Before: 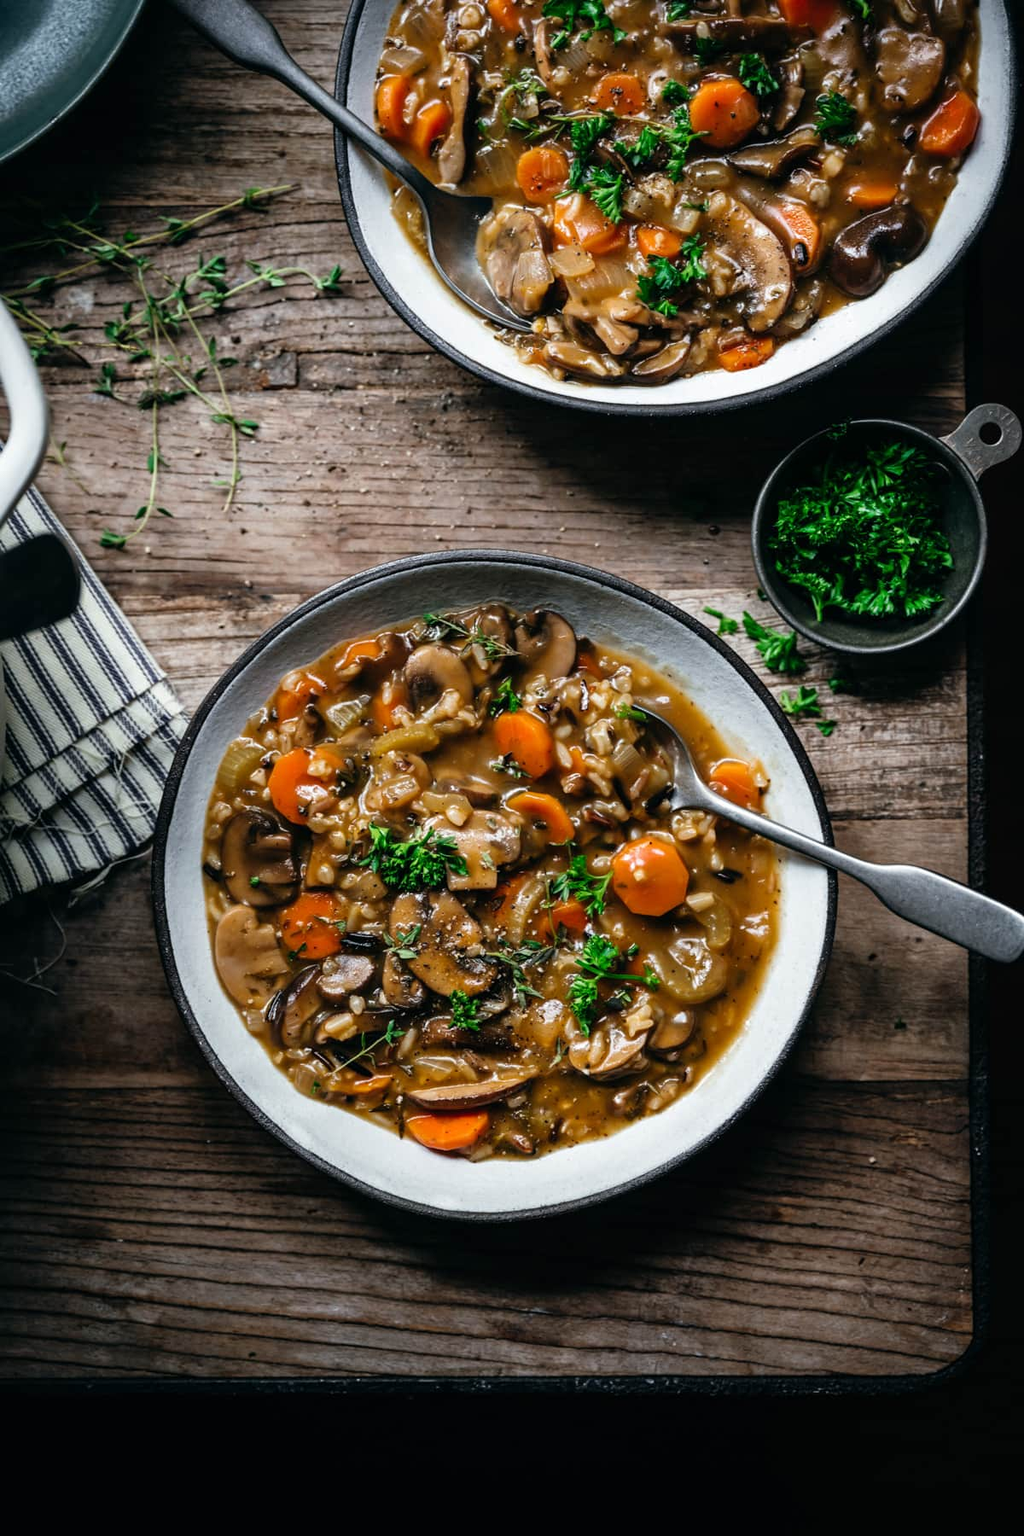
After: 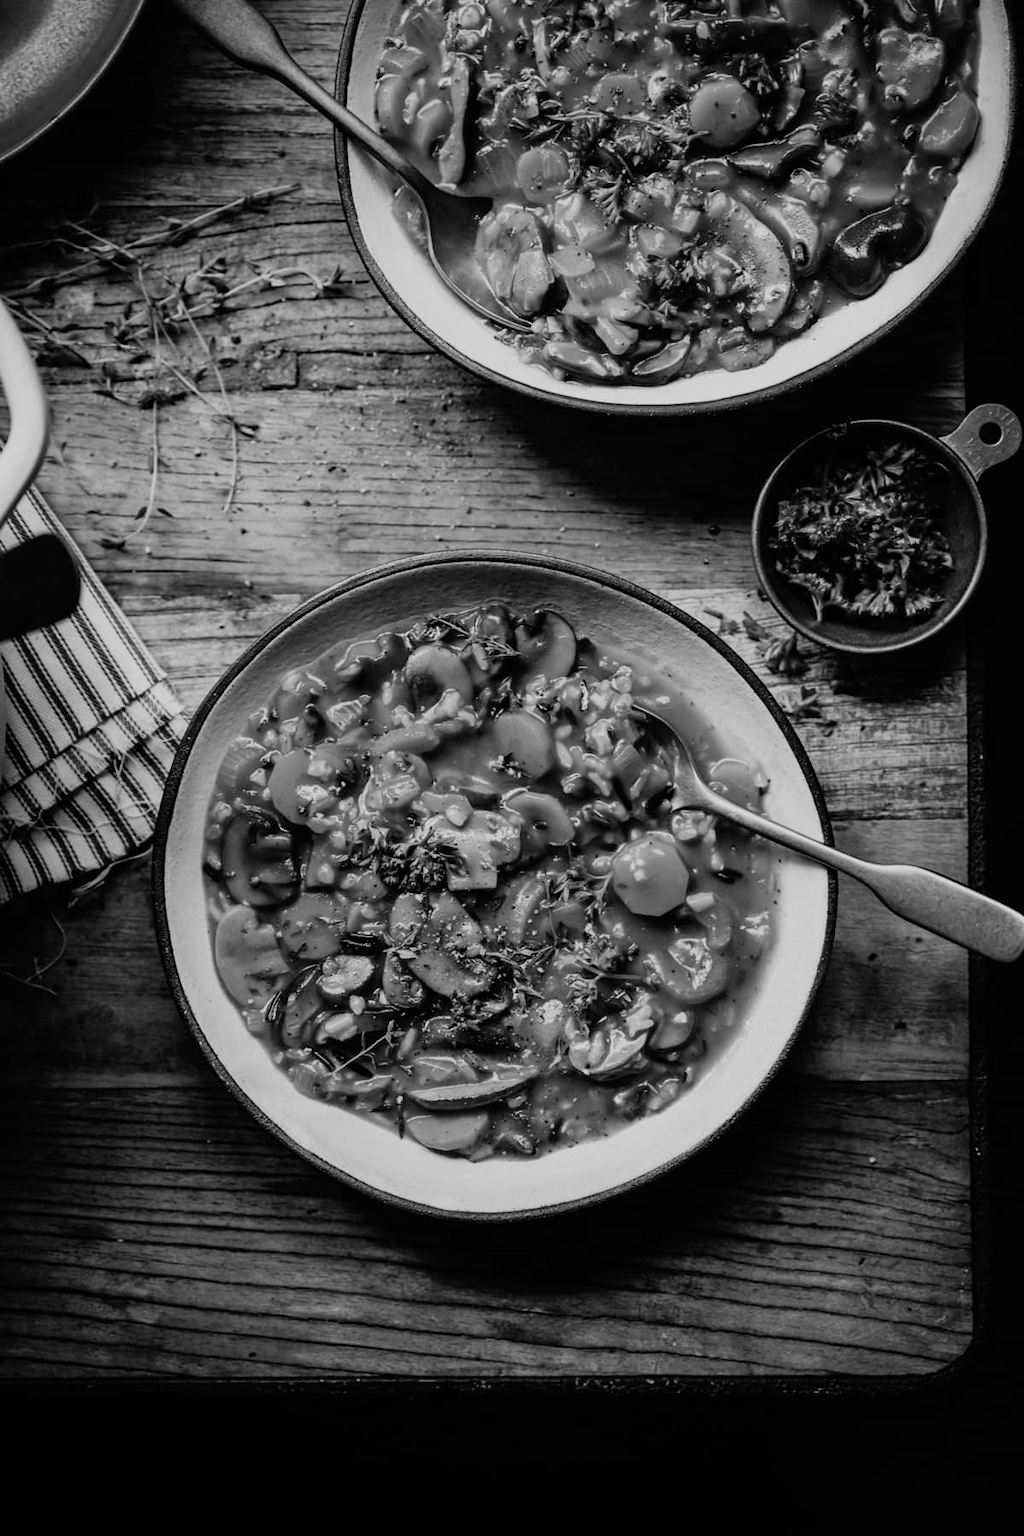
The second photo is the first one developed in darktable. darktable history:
filmic rgb: black relative exposure -16 EV, white relative exposure 4.97 EV, hardness 6.25
monochrome: on, module defaults
